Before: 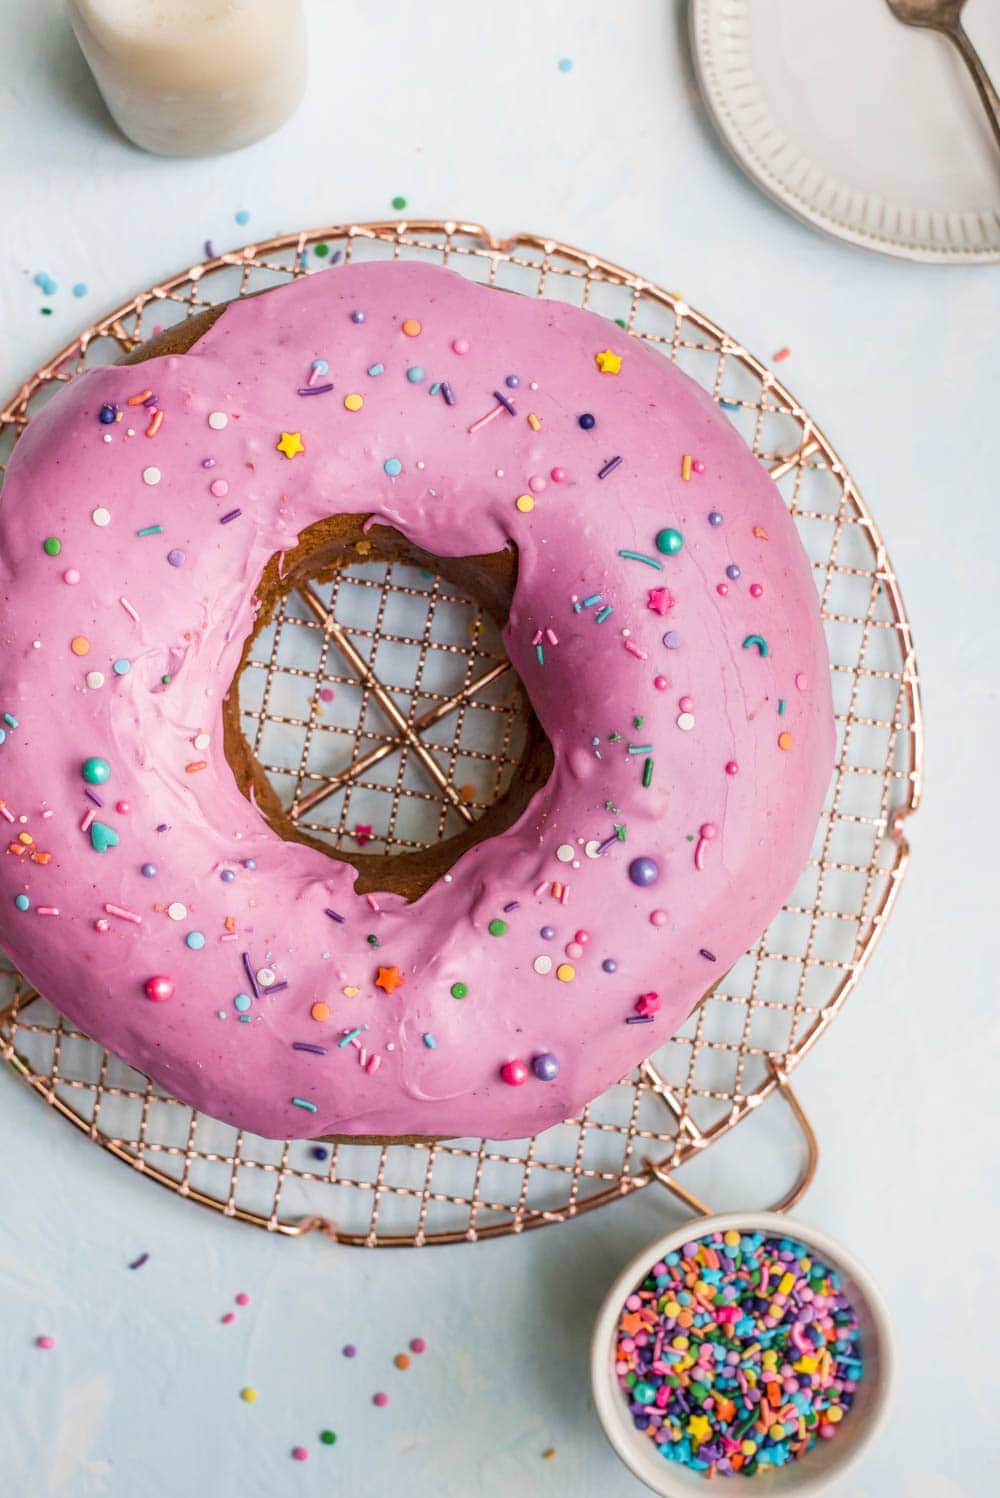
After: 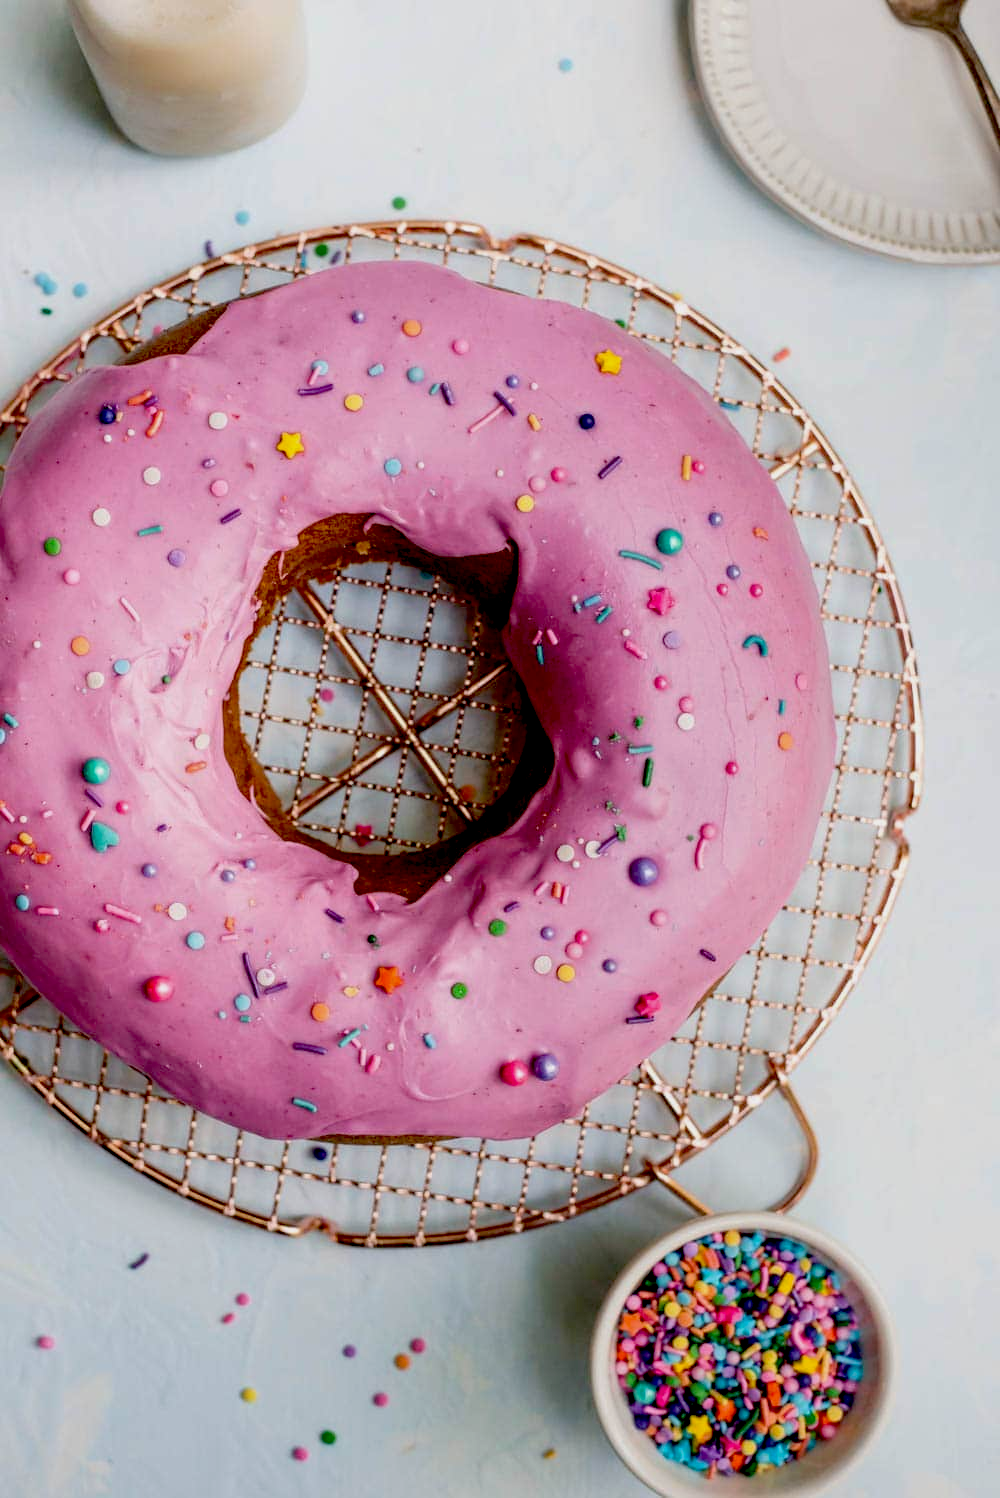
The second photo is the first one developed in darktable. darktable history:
exposure: black level correction 0.046, exposure -0.233 EV, compensate highlight preservation false
